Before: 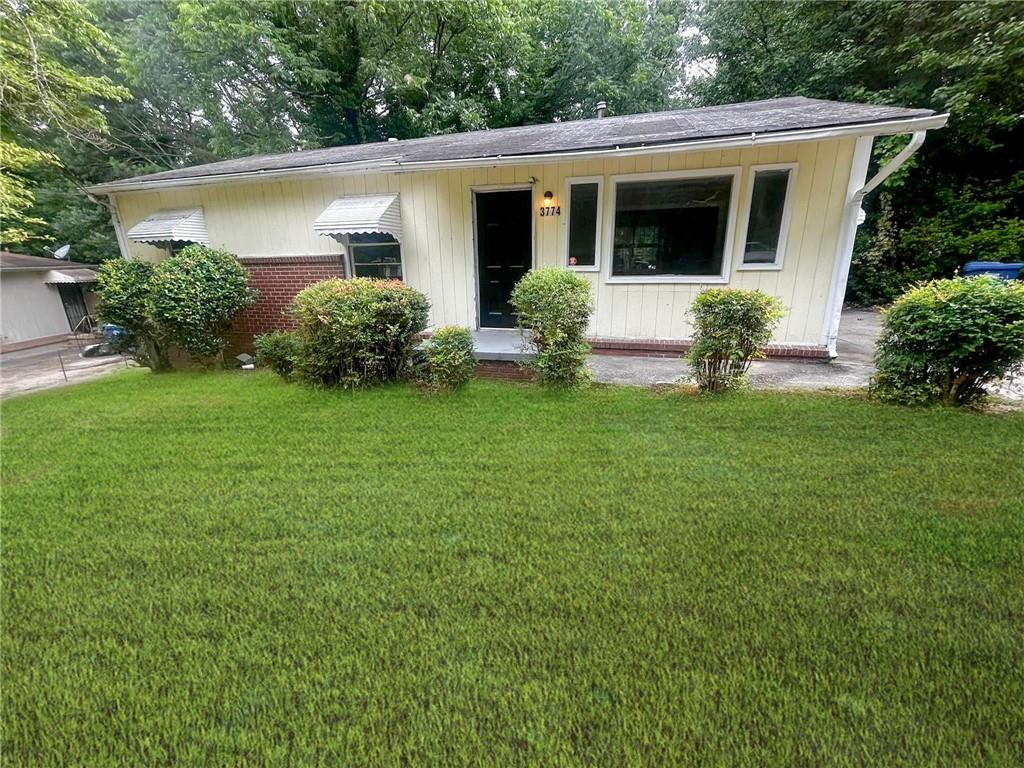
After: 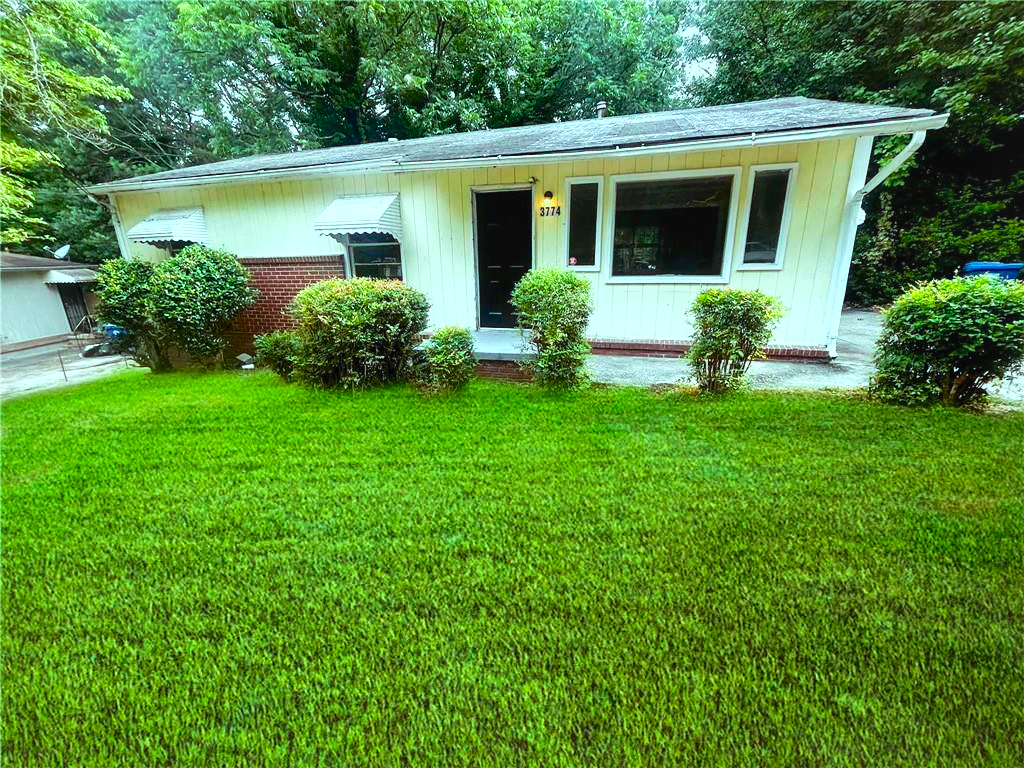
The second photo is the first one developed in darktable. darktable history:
local contrast: mode bilateral grid, contrast 24, coarseness 59, detail 152%, midtone range 0.2
tone curve: curves: ch0 [(0, 0.028) (0.138, 0.156) (0.468, 0.516) (0.754, 0.823) (1, 1)], preserve colors none
color balance rgb: shadows lift › luminance -20.15%, power › hue 329.71°, highlights gain › chroma 5.447%, highlights gain › hue 195.06°, global offset › luminance 0.494%, global offset › hue 59.64°, linear chroma grading › global chroma 9.988%, perceptual saturation grading › global saturation 19.414%, global vibrance 20%
contrast brightness saturation: contrast 0.096, brightness 0.02, saturation 0.019
